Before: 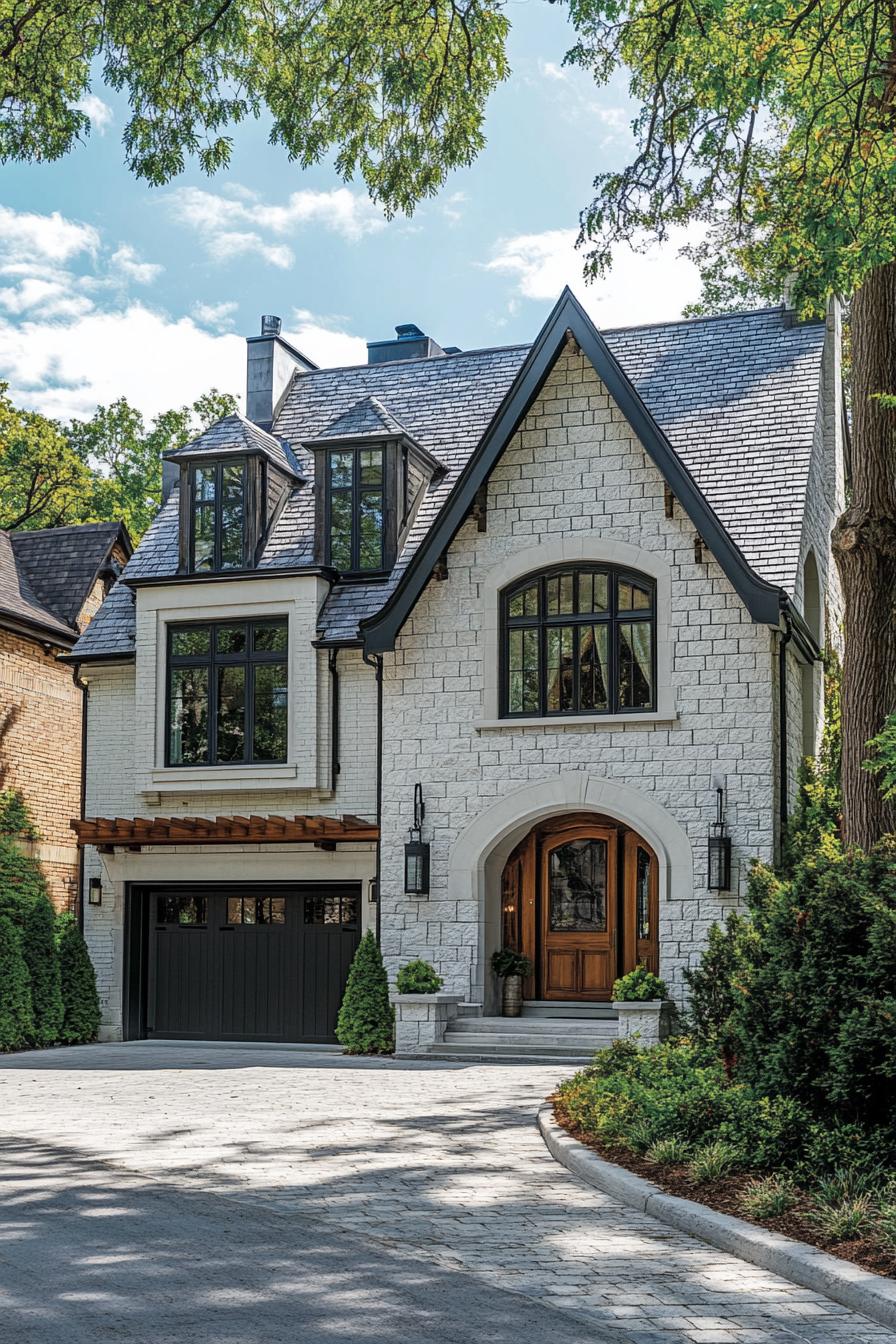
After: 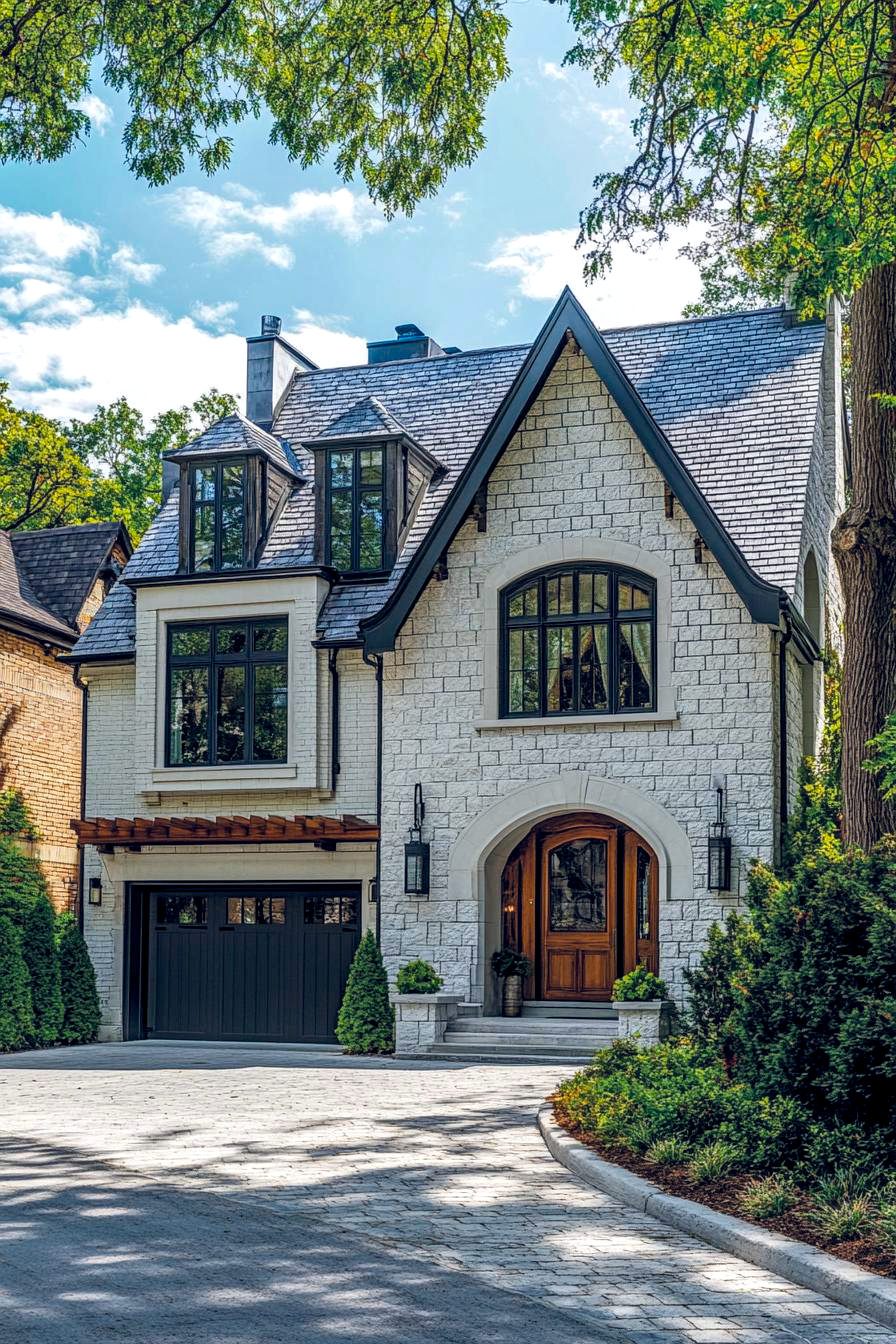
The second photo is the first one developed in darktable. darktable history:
local contrast: detail 130%
color balance rgb: global offset › chroma 0.136%, global offset › hue 254.16°, perceptual saturation grading › global saturation 25.84%, global vibrance 27.477%
